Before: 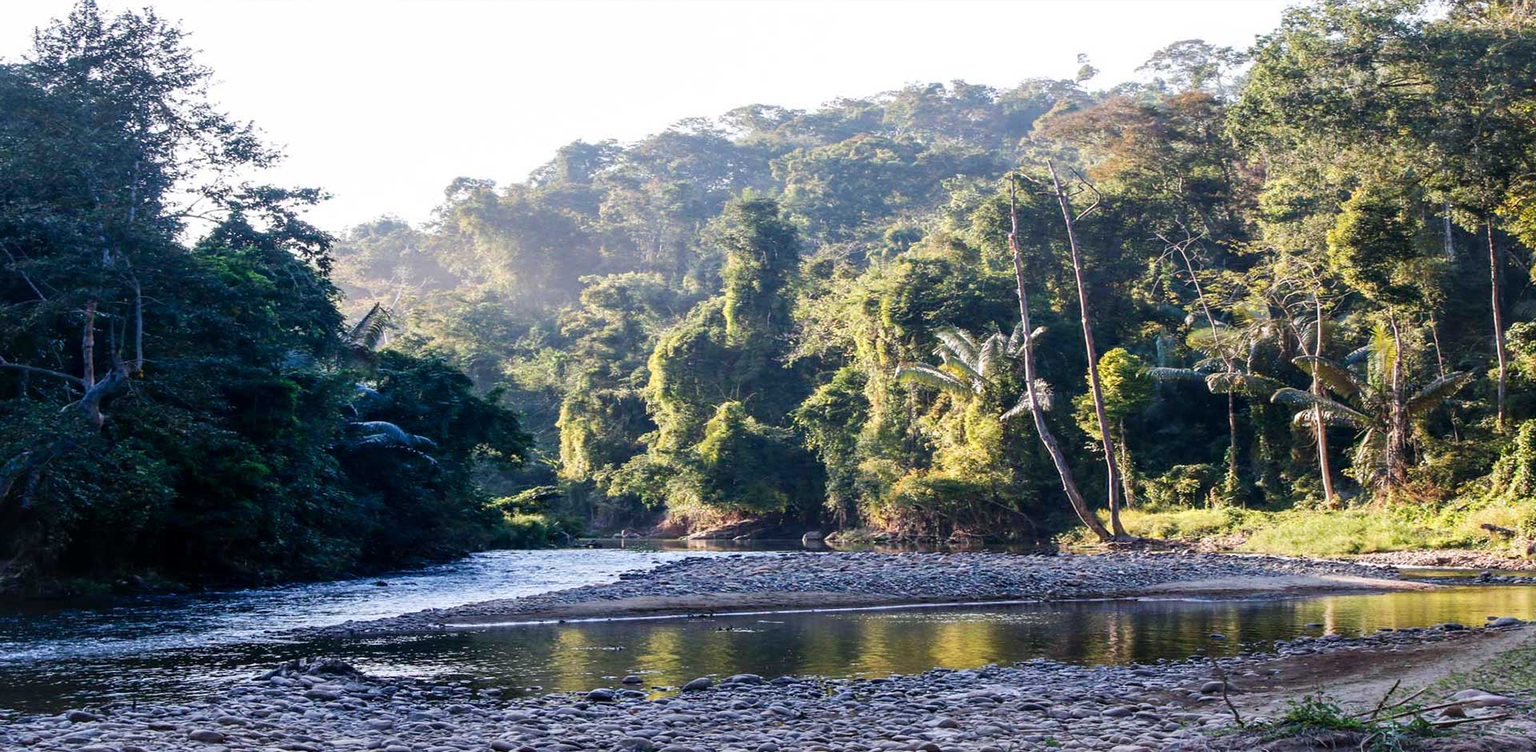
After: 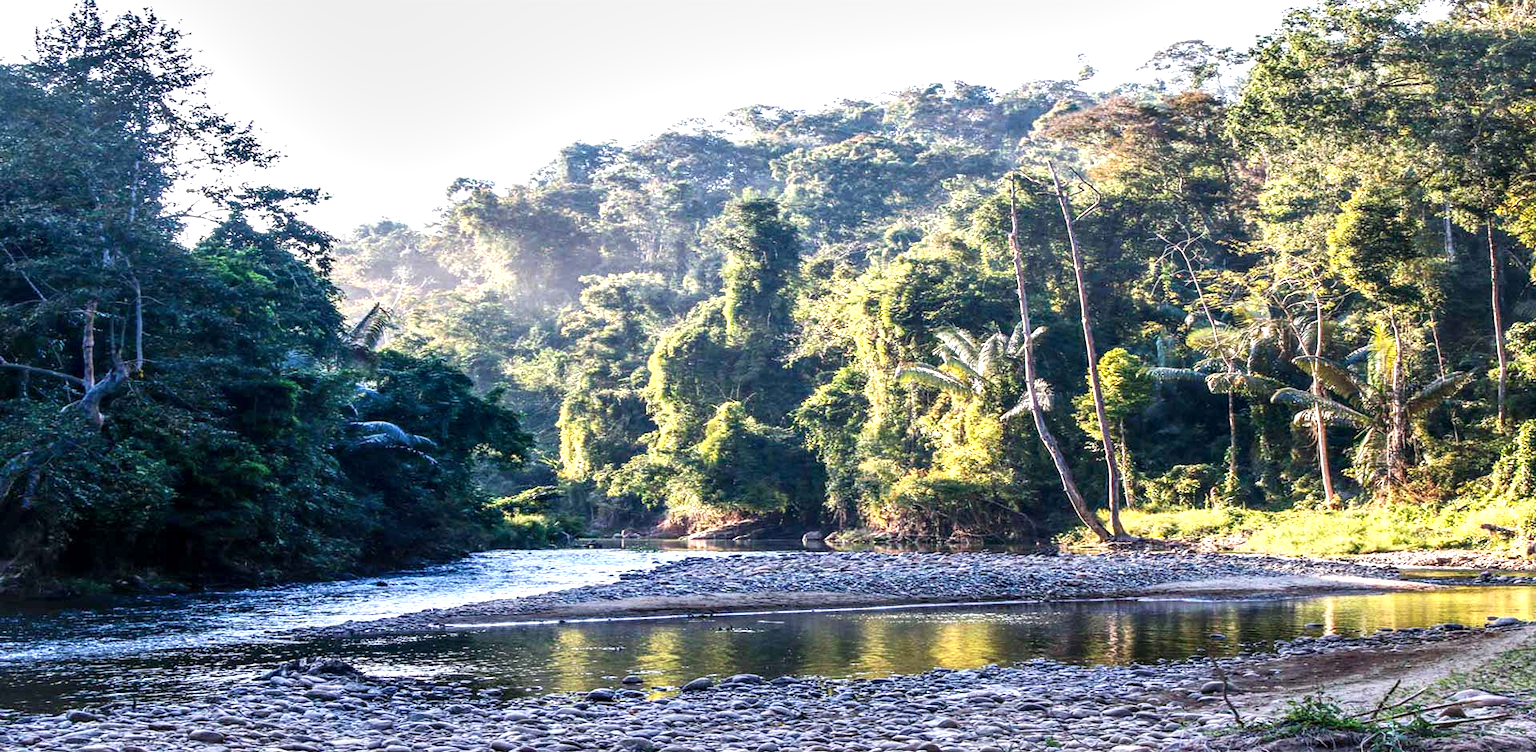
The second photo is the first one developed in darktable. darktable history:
exposure: black level correction 0, exposure 0.702 EV, compensate exposure bias true, compensate highlight preservation false
shadows and highlights: shadows 22.33, highlights -48.48, soften with gaussian
local contrast: detail 130%
contrast brightness saturation: contrast 0.079, saturation 0.023
